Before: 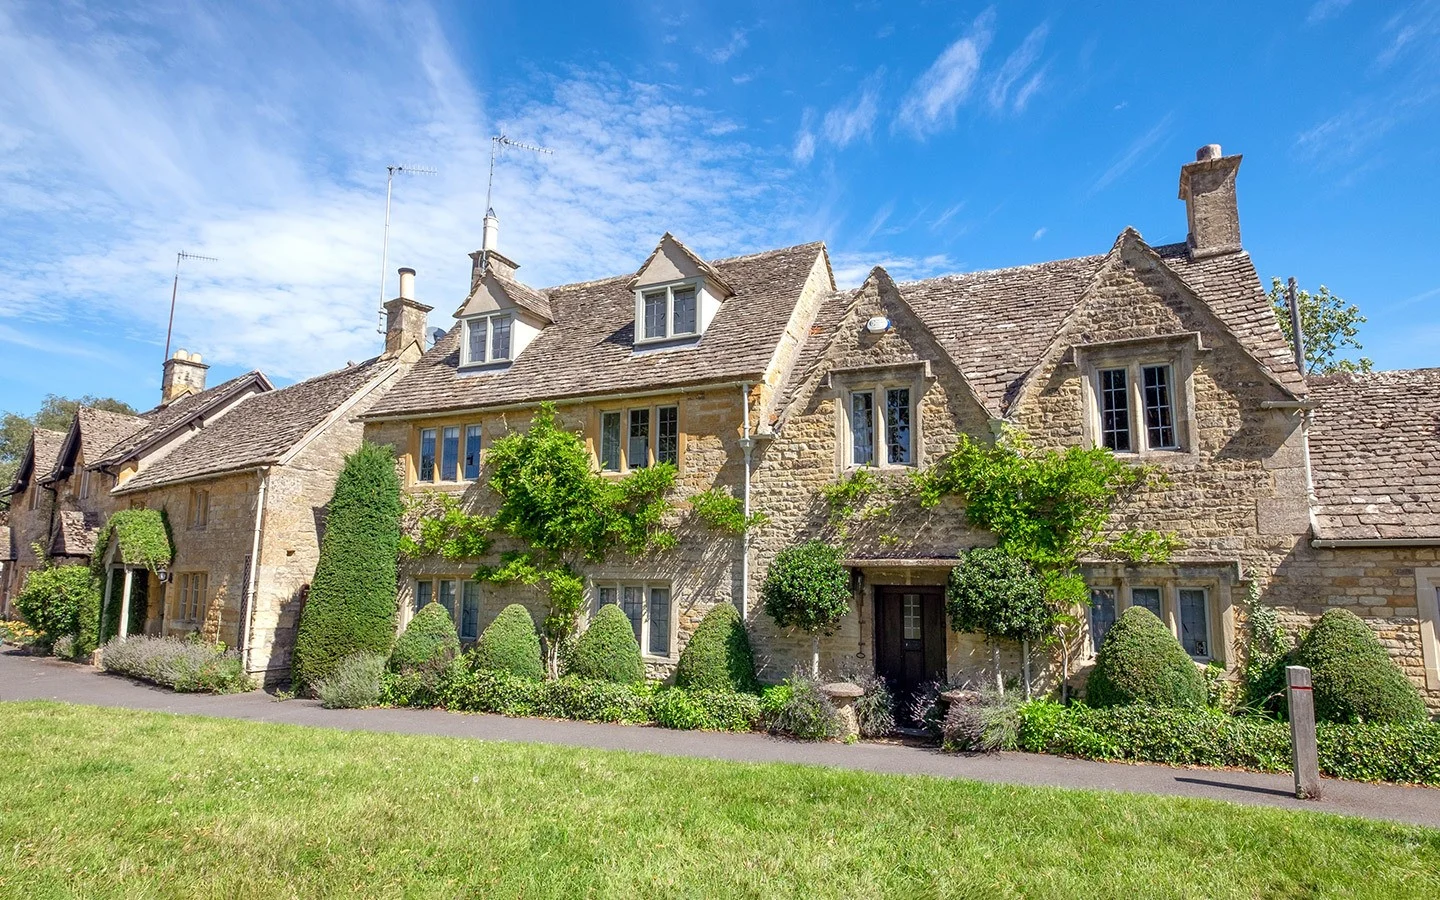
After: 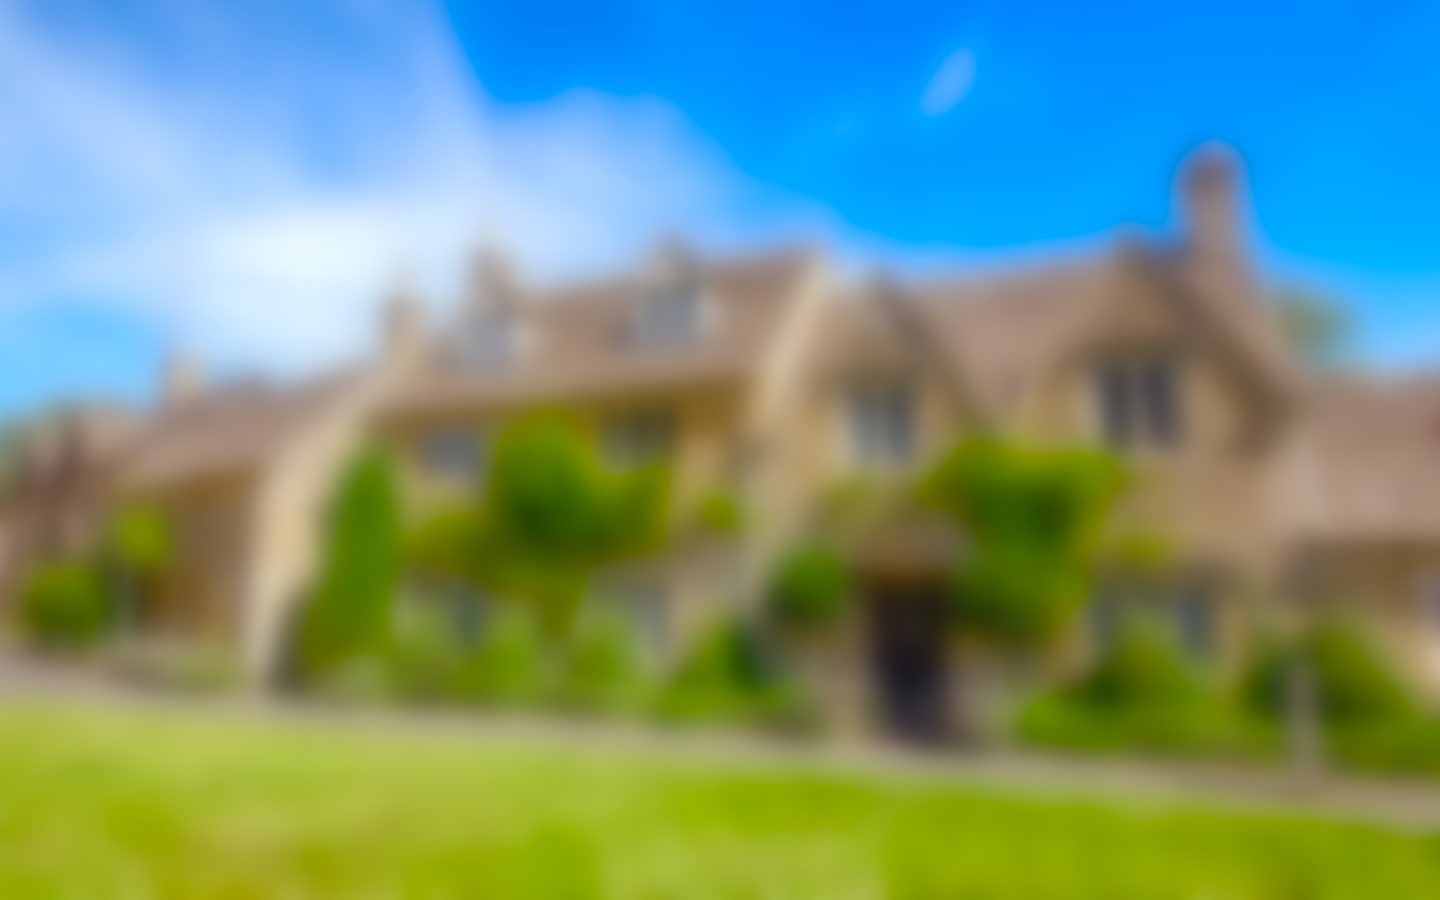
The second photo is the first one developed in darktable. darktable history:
color balance rgb: linear chroma grading › global chroma 18.9%, perceptual saturation grading › global saturation 20%, perceptual saturation grading › highlights -25%, perceptual saturation grading › shadows 50%, global vibrance 18.93%
lowpass: radius 16, unbound 0
